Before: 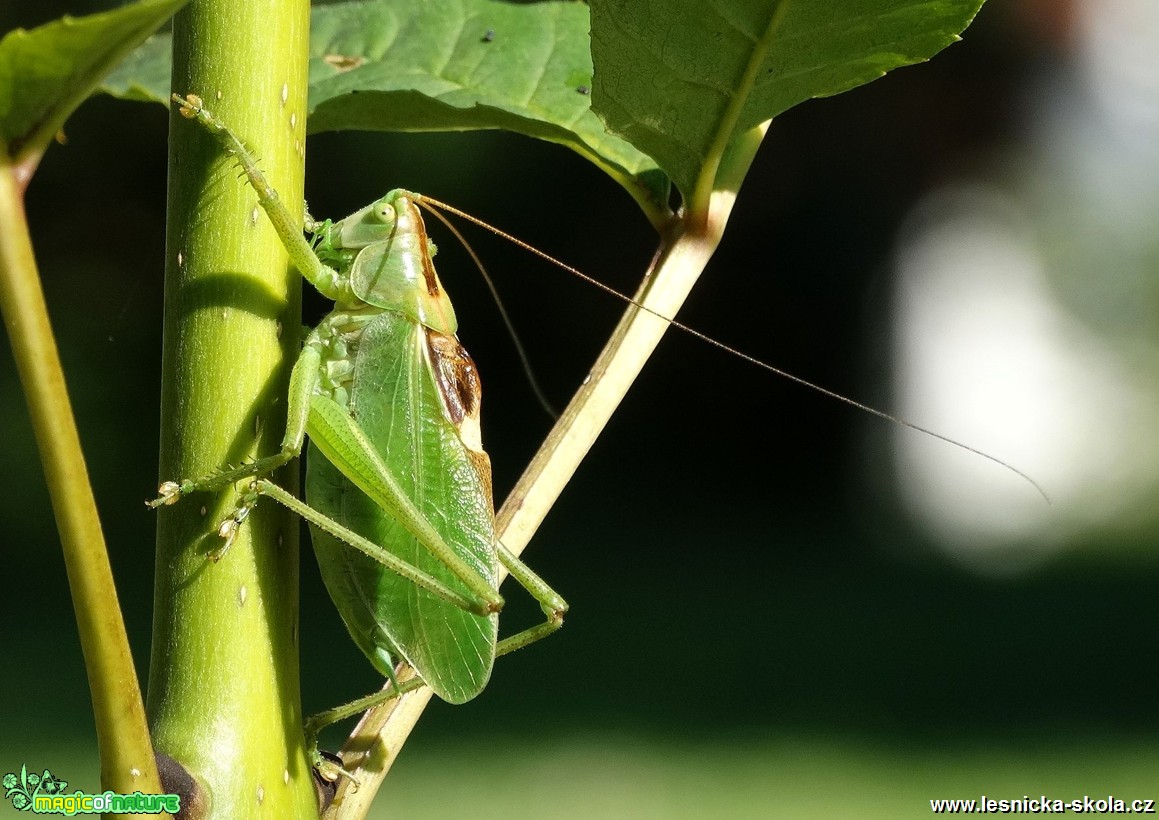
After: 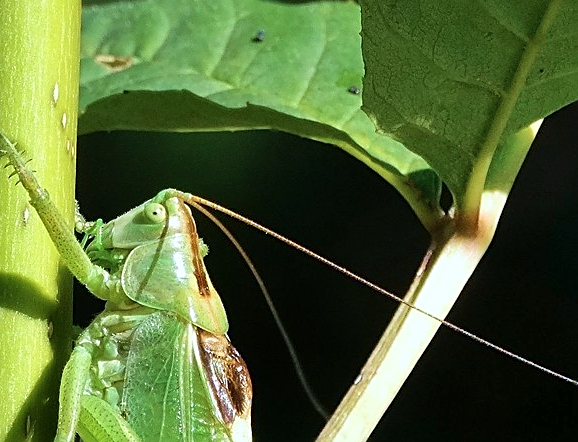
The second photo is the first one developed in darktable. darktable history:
velvia: on, module defaults
crop: left 19.827%, right 30.24%, bottom 45.984%
sharpen: on, module defaults
shadows and highlights: soften with gaussian
color calibration: illuminant custom, x 0.371, y 0.382, temperature 4282.71 K
